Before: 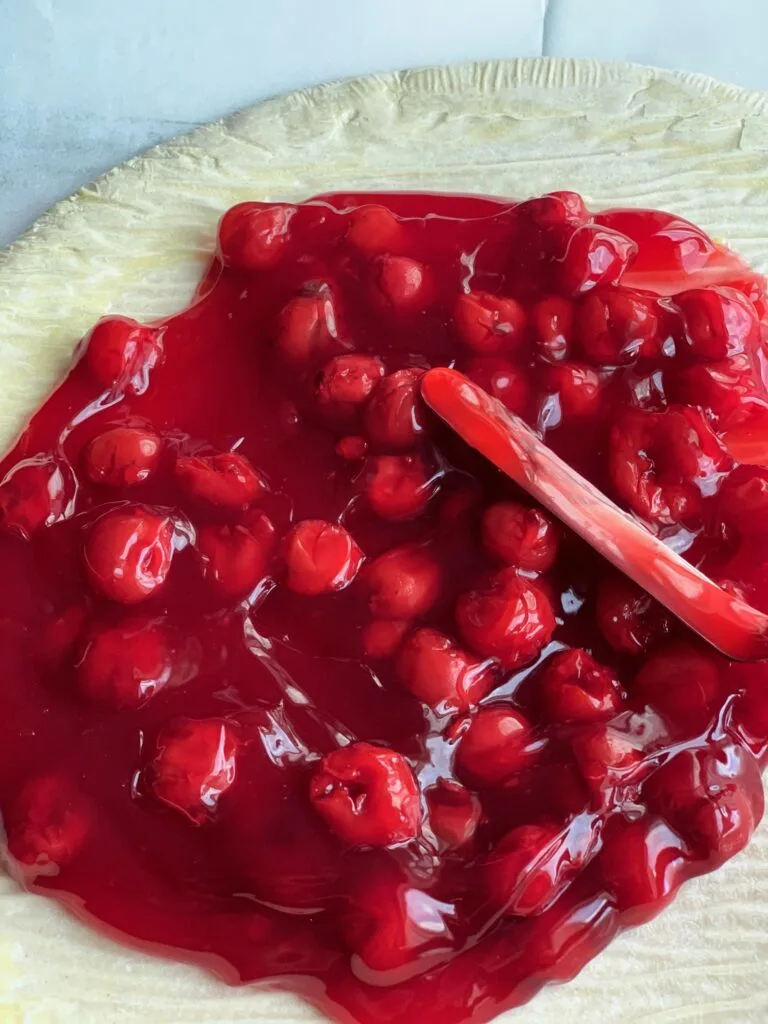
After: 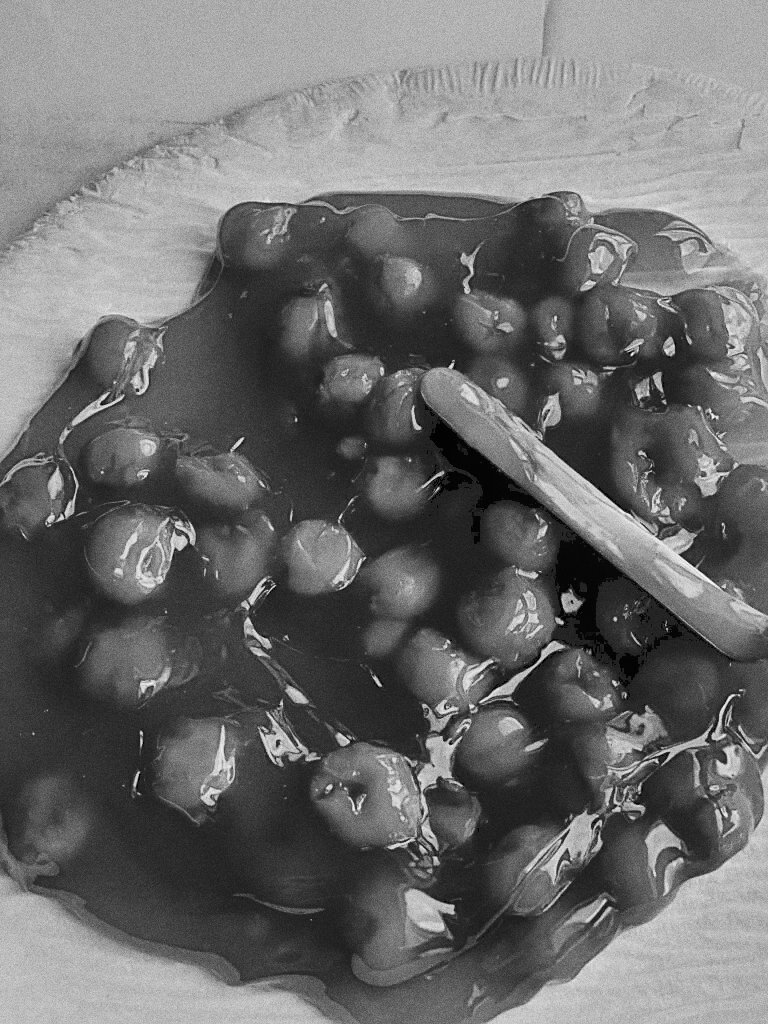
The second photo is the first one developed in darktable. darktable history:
grain: coarseness 11.82 ISO, strength 36.67%, mid-tones bias 74.17%
sharpen: on, module defaults
monochrome: a 79.32, b 81.83, size 1.1
tone curve: curves: ch0 [(0, 0) (0.003, 0.172) (0.011, 0.177) (0.025, 0.177) (0.044, 0.177) (0.069, 0.178) (0.1, 0.181) (0.136, 0.19) (0.177, 0.208) (0.224, 0.226) (0.277, 0.274) (0.335, 0.338) (0.399, 0.43) (0.468, 0.535) (0.543, 0.635) (0.623, 0.726) (0.709, 0.815) (0.801, 0.882) (0.898, 0.936) (1, 1)], preserve colors none
local contrast: mode bilateral grid, contrast 20, coarseness 50, detail 159%, midtone range 0.2
